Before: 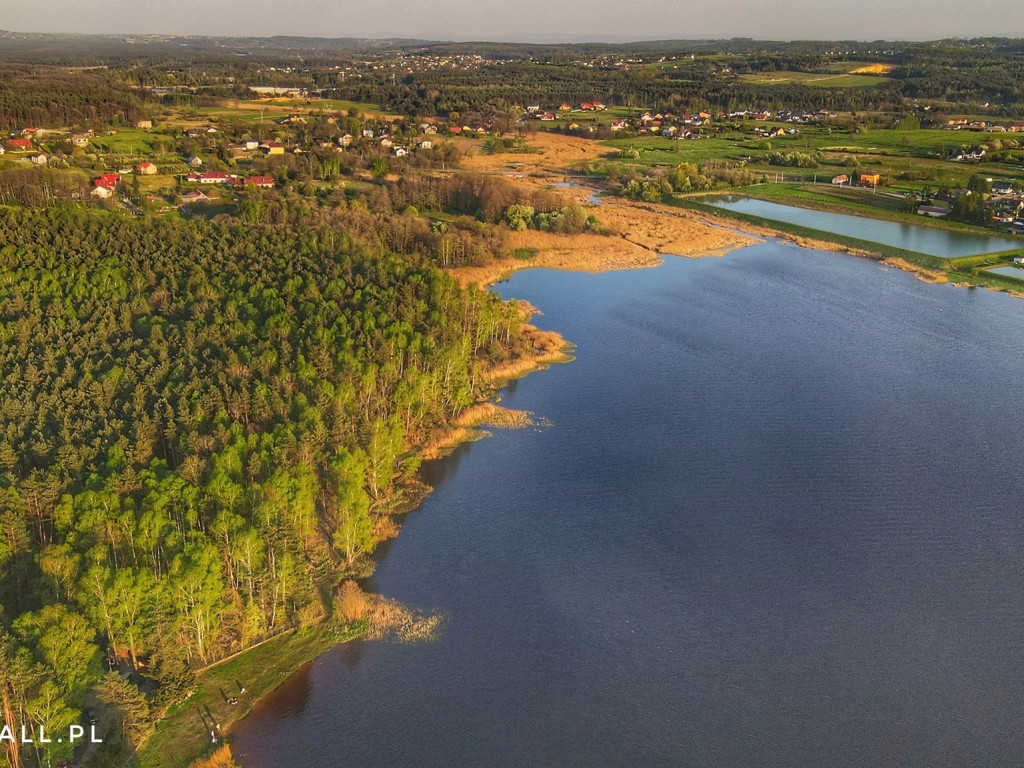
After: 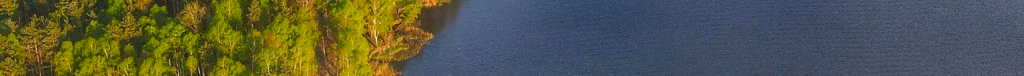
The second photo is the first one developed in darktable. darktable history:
crop and rotate: top 59.084%, bottom 30.916%
color balance rgb: linear chroma grading › shadows 19.44%, linear chroma grading › highlights 3.42%, linear chroma grading › mid-tones 10.16%
